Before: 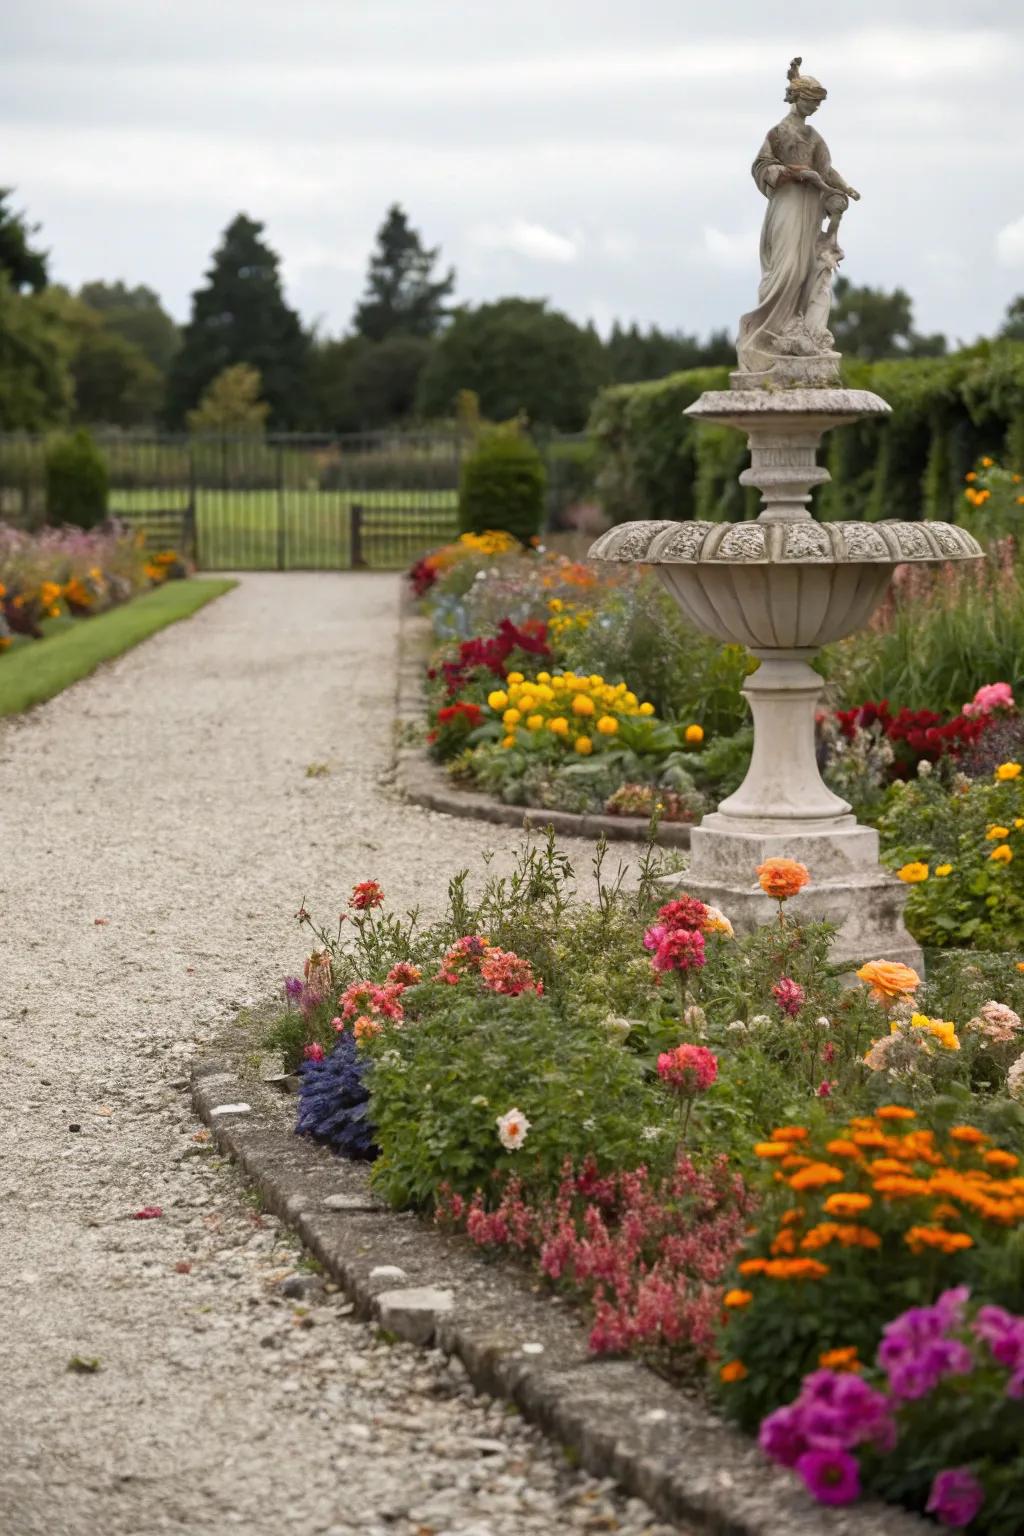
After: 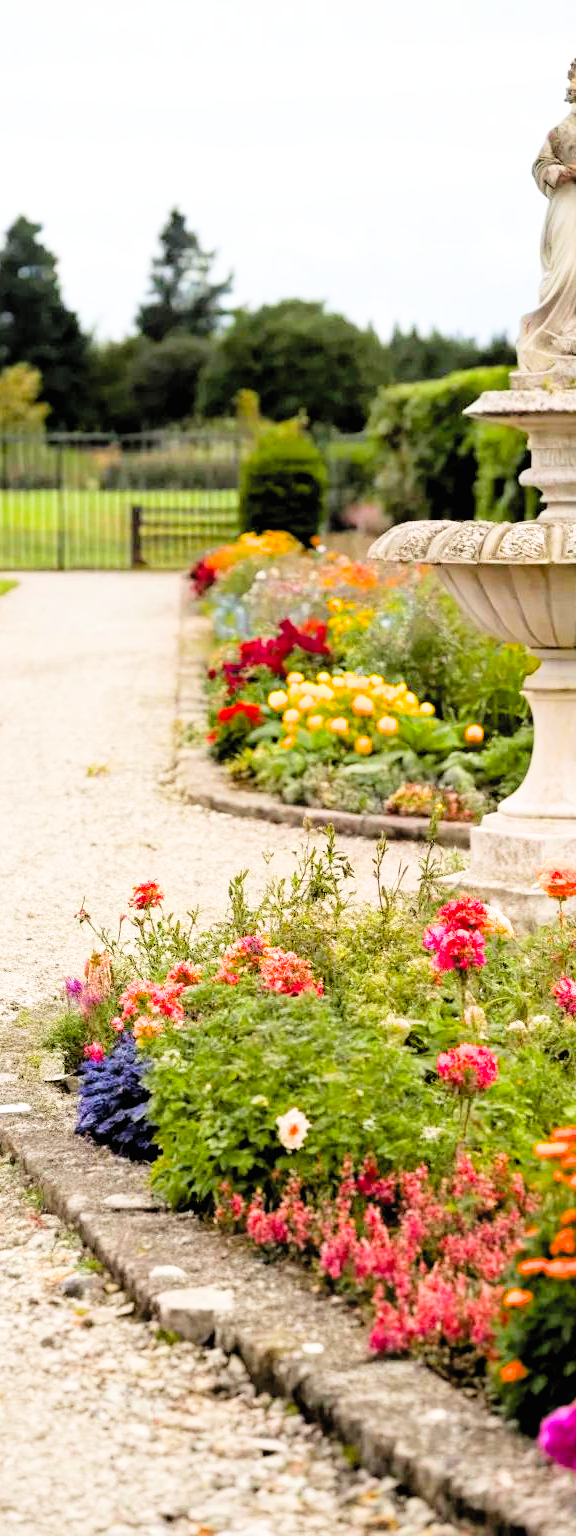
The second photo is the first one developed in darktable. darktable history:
filmic rgb: black relative exposure -5 EV, white relative exposure 3.5 EV, hardness 3.19, contrast 1.2, highlights saturation mix -50%
contrast brightness saturation: contrast 0.07, brightness 0.18, saturation 0.4
crop: left 21.496%, right 22.254%
exposure: black level correction 0.011, exposure 1.088 EV, compensate exposure bias true, compensate highlight preservation false
